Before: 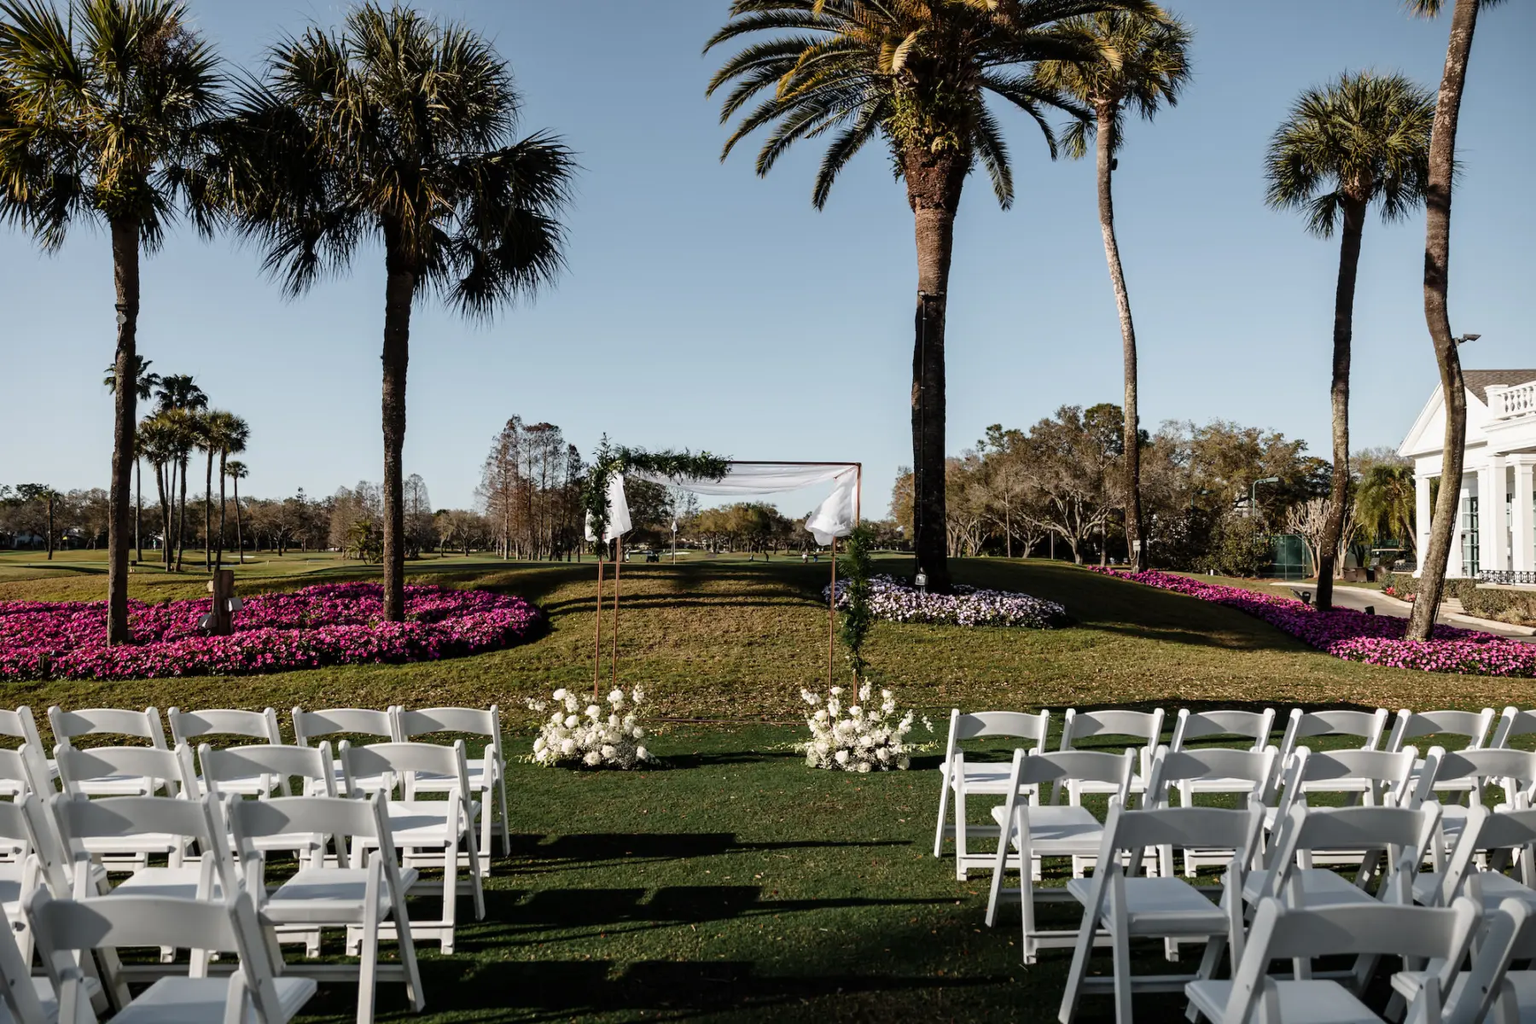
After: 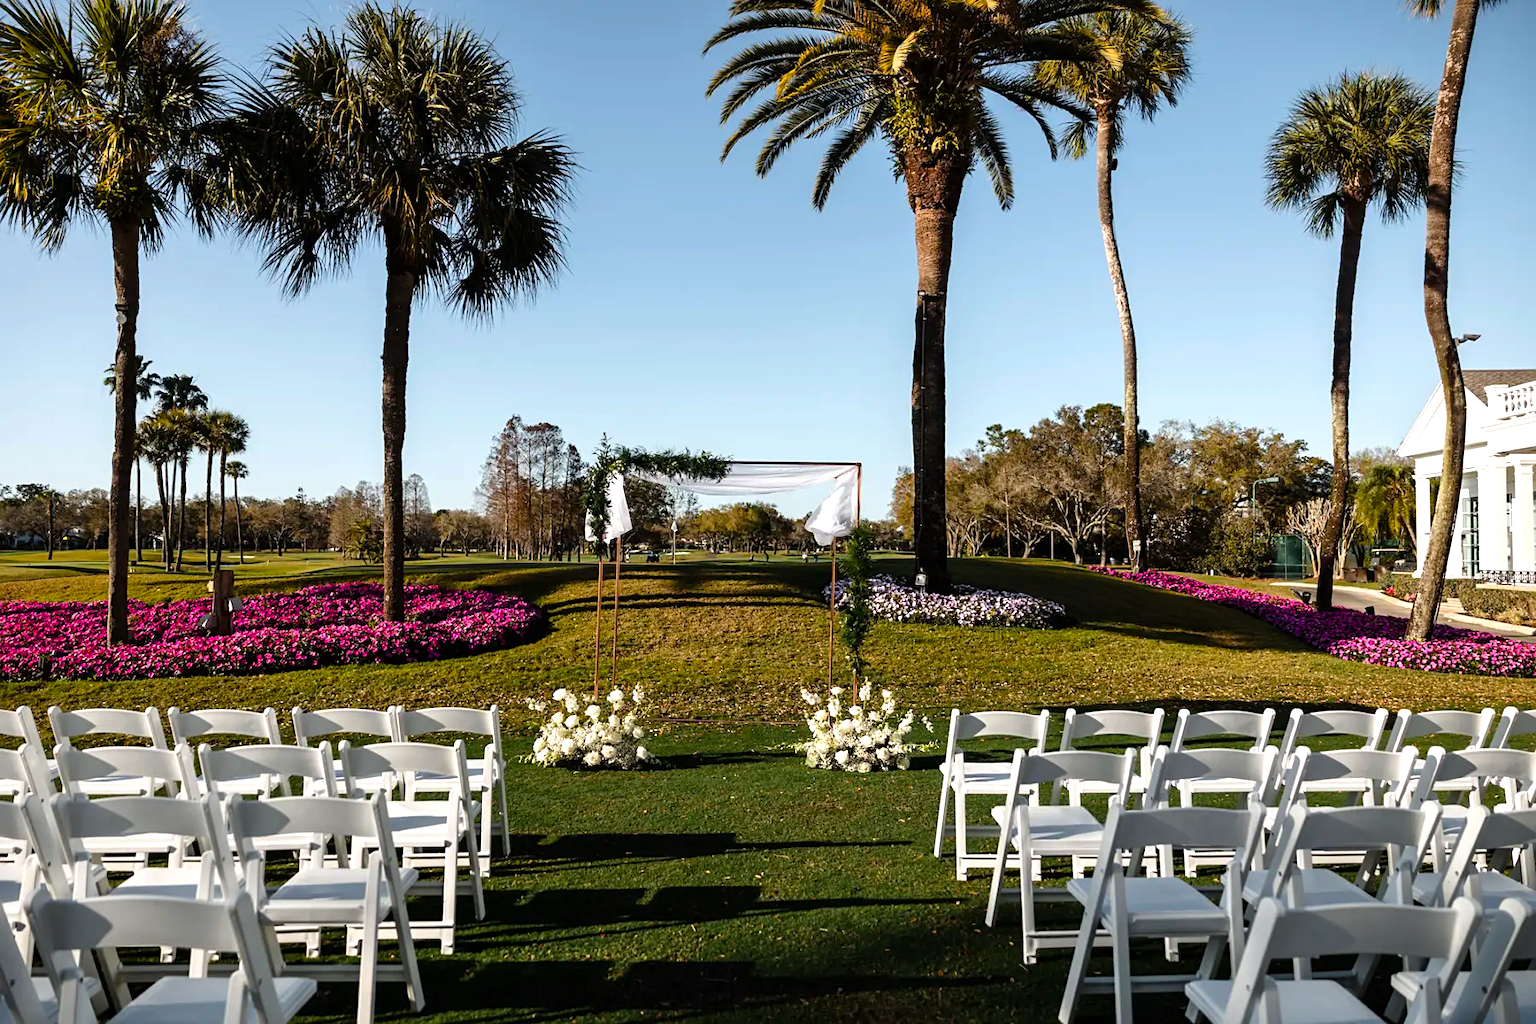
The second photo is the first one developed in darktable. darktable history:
color balance rgb: power › hue 210.41°, perceptual saturation grading › global saturation 25.405%, perceptual brilliance grading › global brilliance 11.072%, global vibrance 24.043%
sharpen: amount 0.202
